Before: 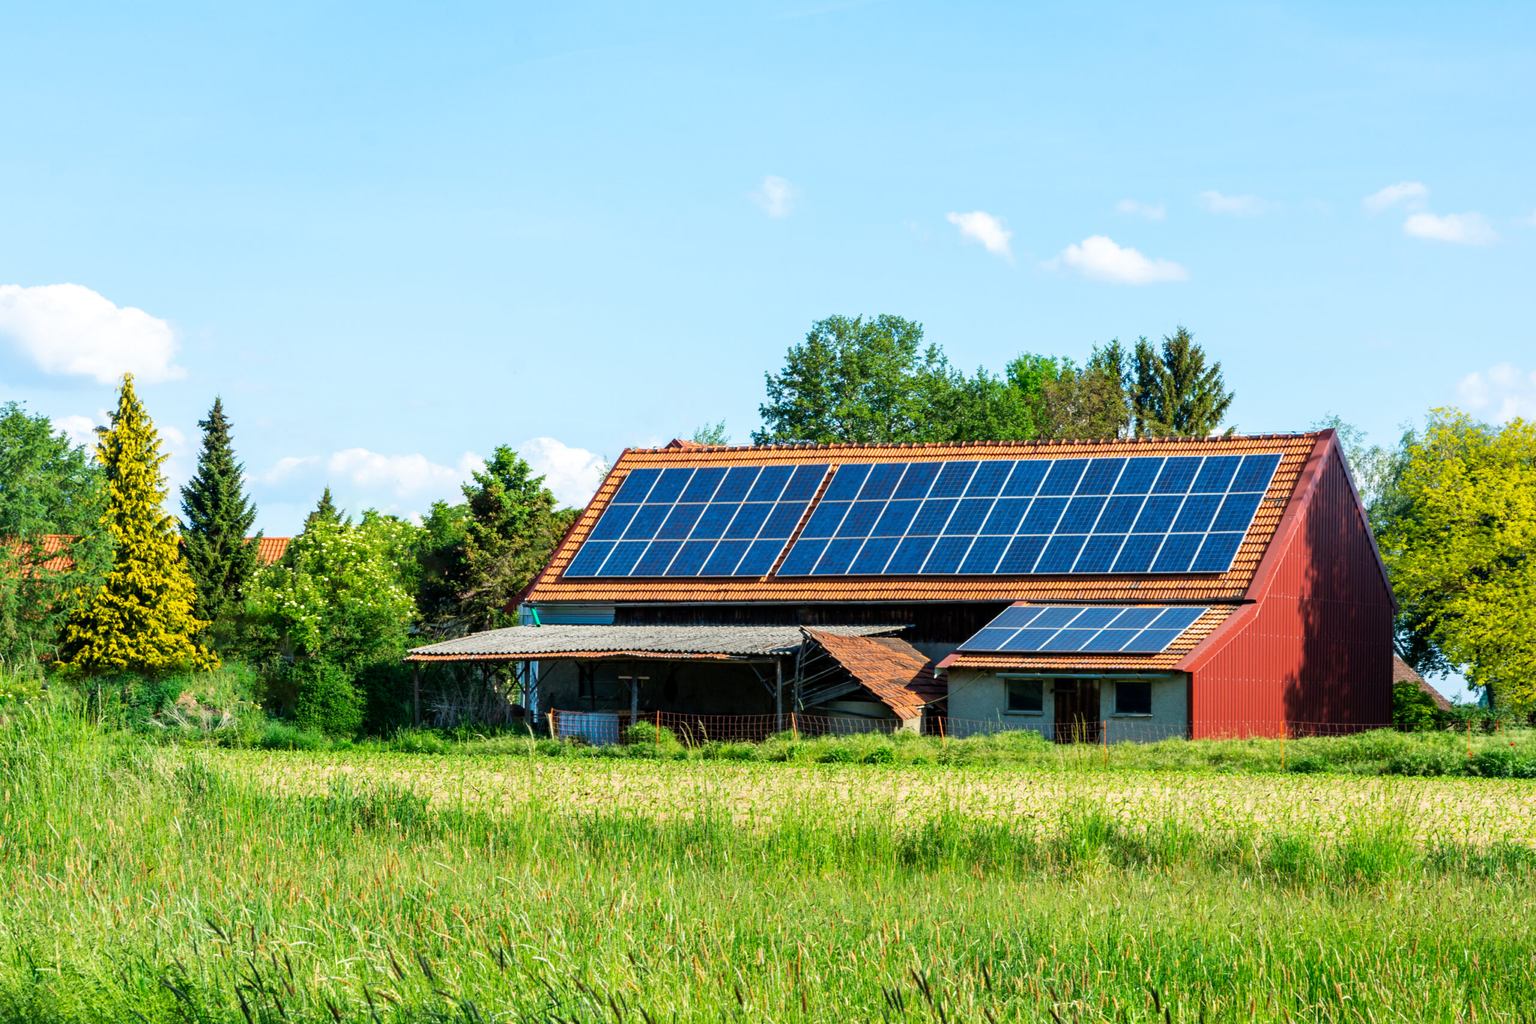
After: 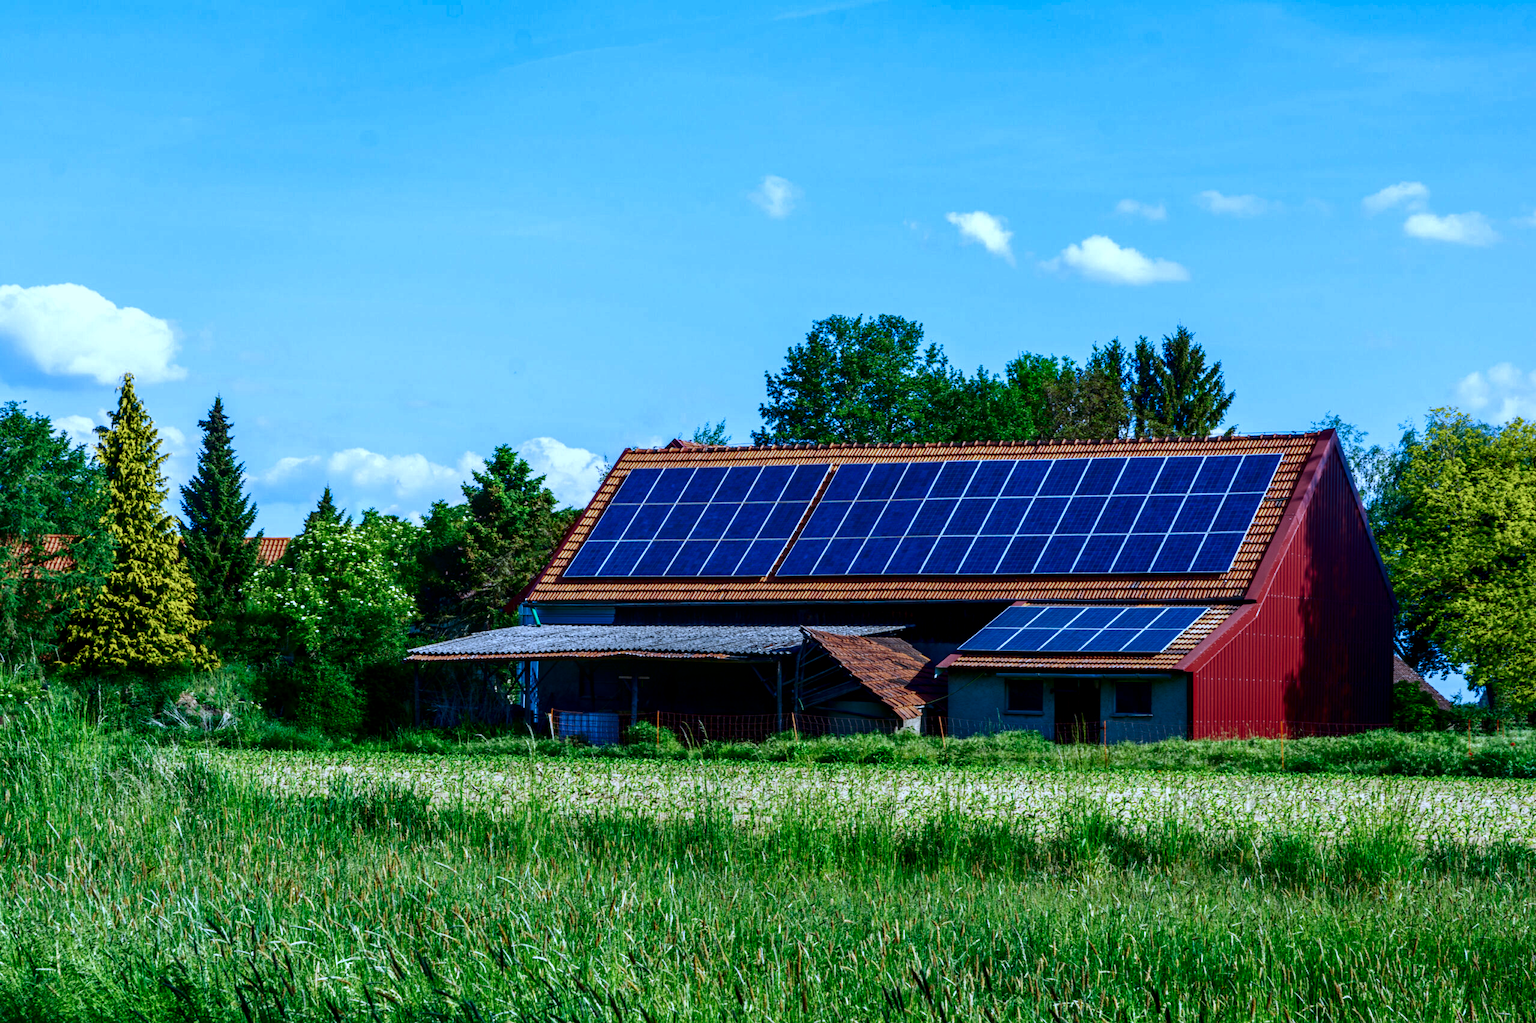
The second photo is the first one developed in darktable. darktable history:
contrast brightness saturation: brightness -0.52
color calibration: illuminant as shot in camera, adaptation linear Bradford (ICC v4), x 0.406, y 0.405, temperature 3570.35 K, saturation algorithm version 1 (2020)
local contrast: on, module defaults
